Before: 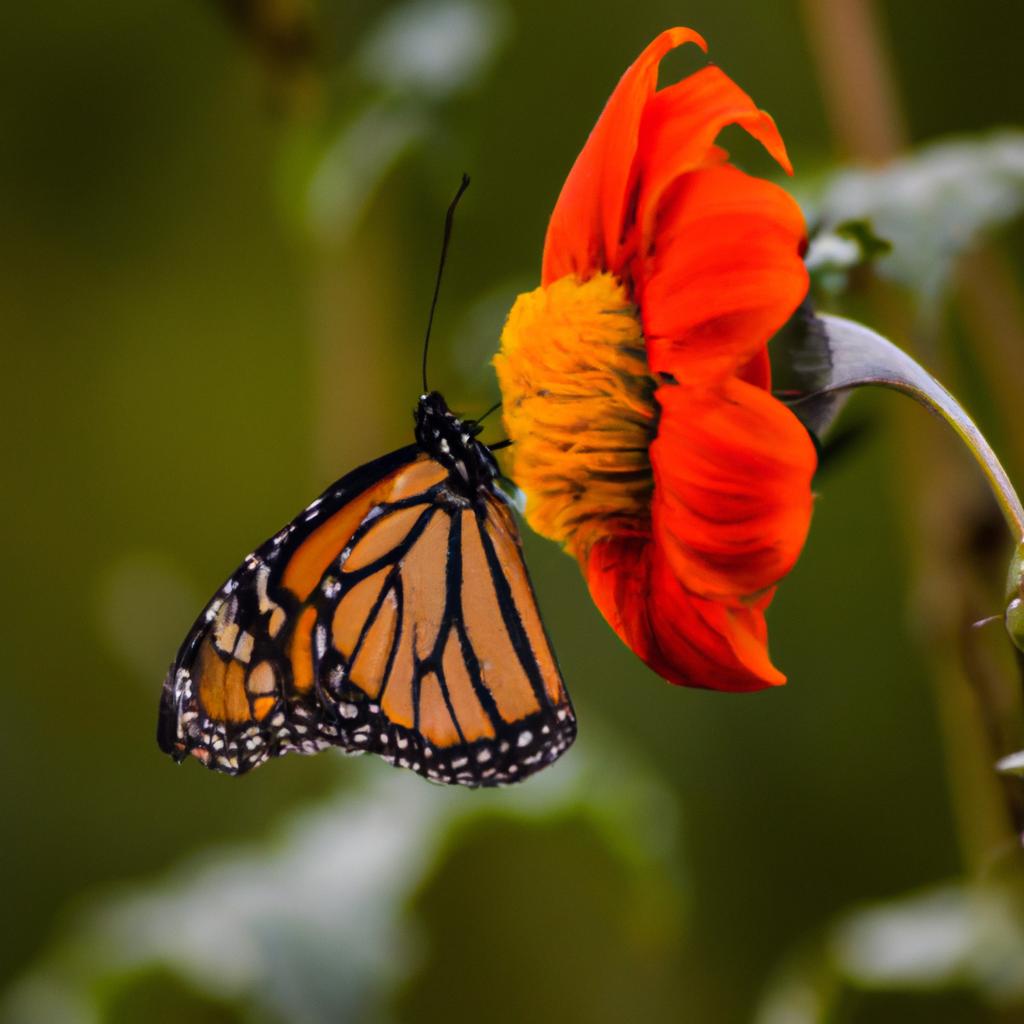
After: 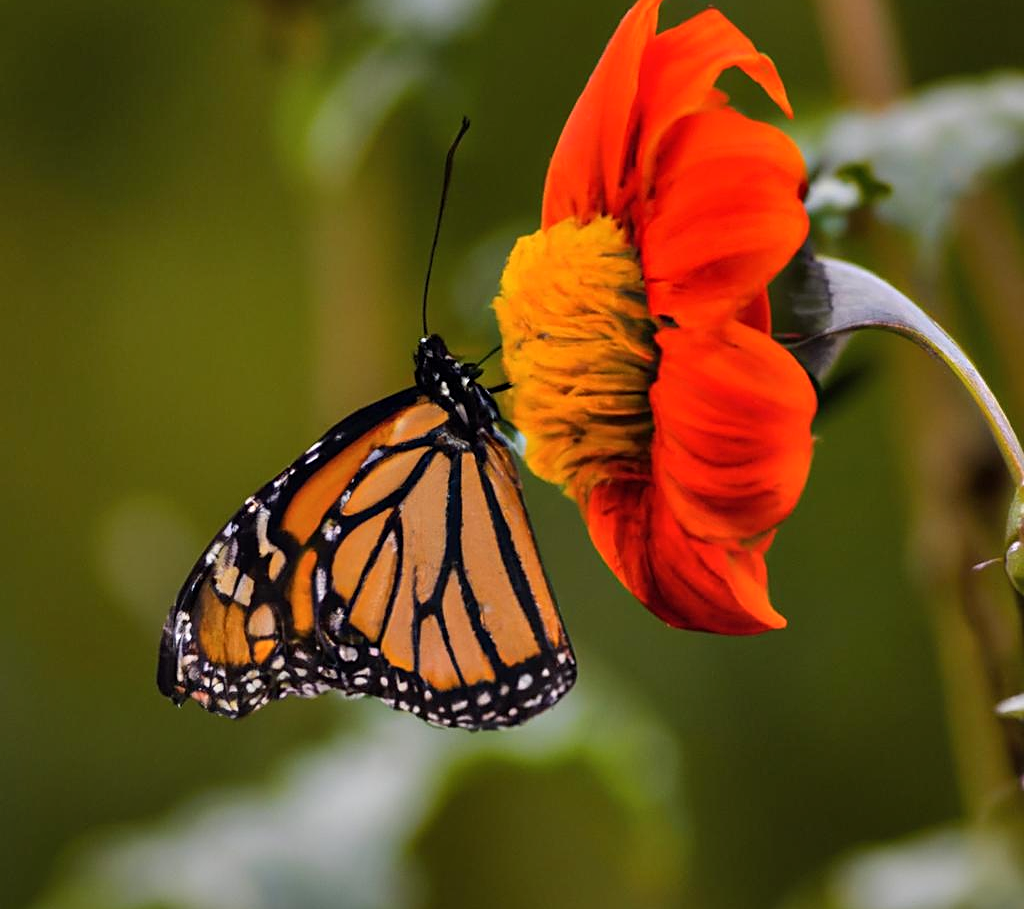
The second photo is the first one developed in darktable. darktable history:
shadows and highlights: soften with gaussian
crop and rotate: top 5.609%, bottom 5.609%
sharpen: on, module defaults
